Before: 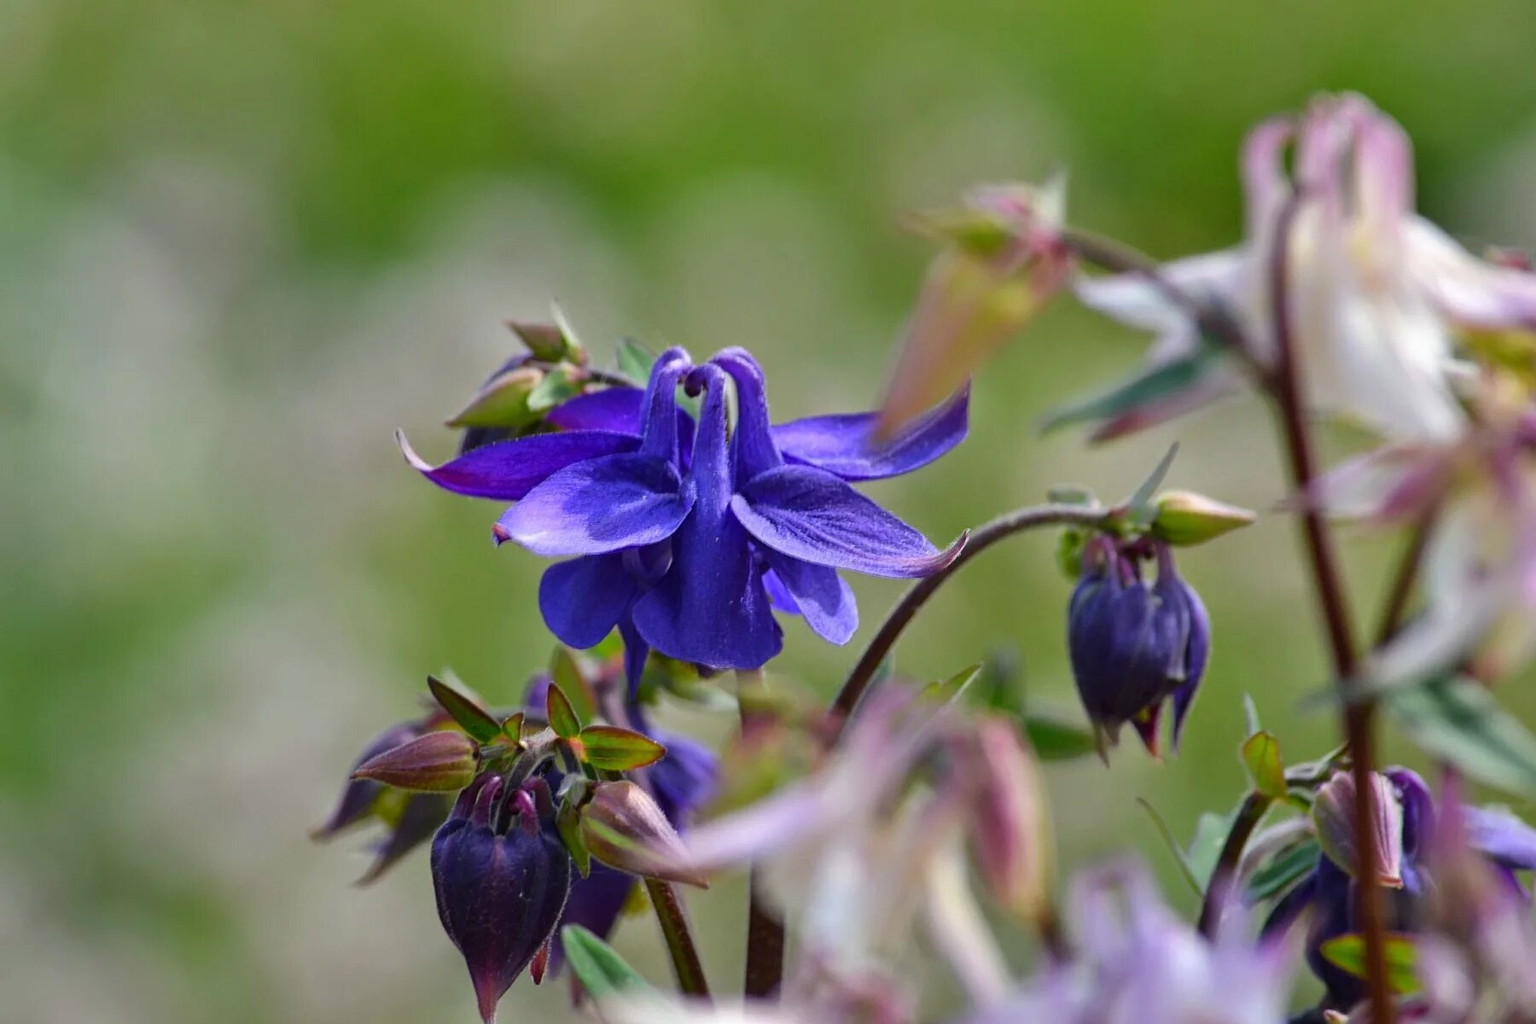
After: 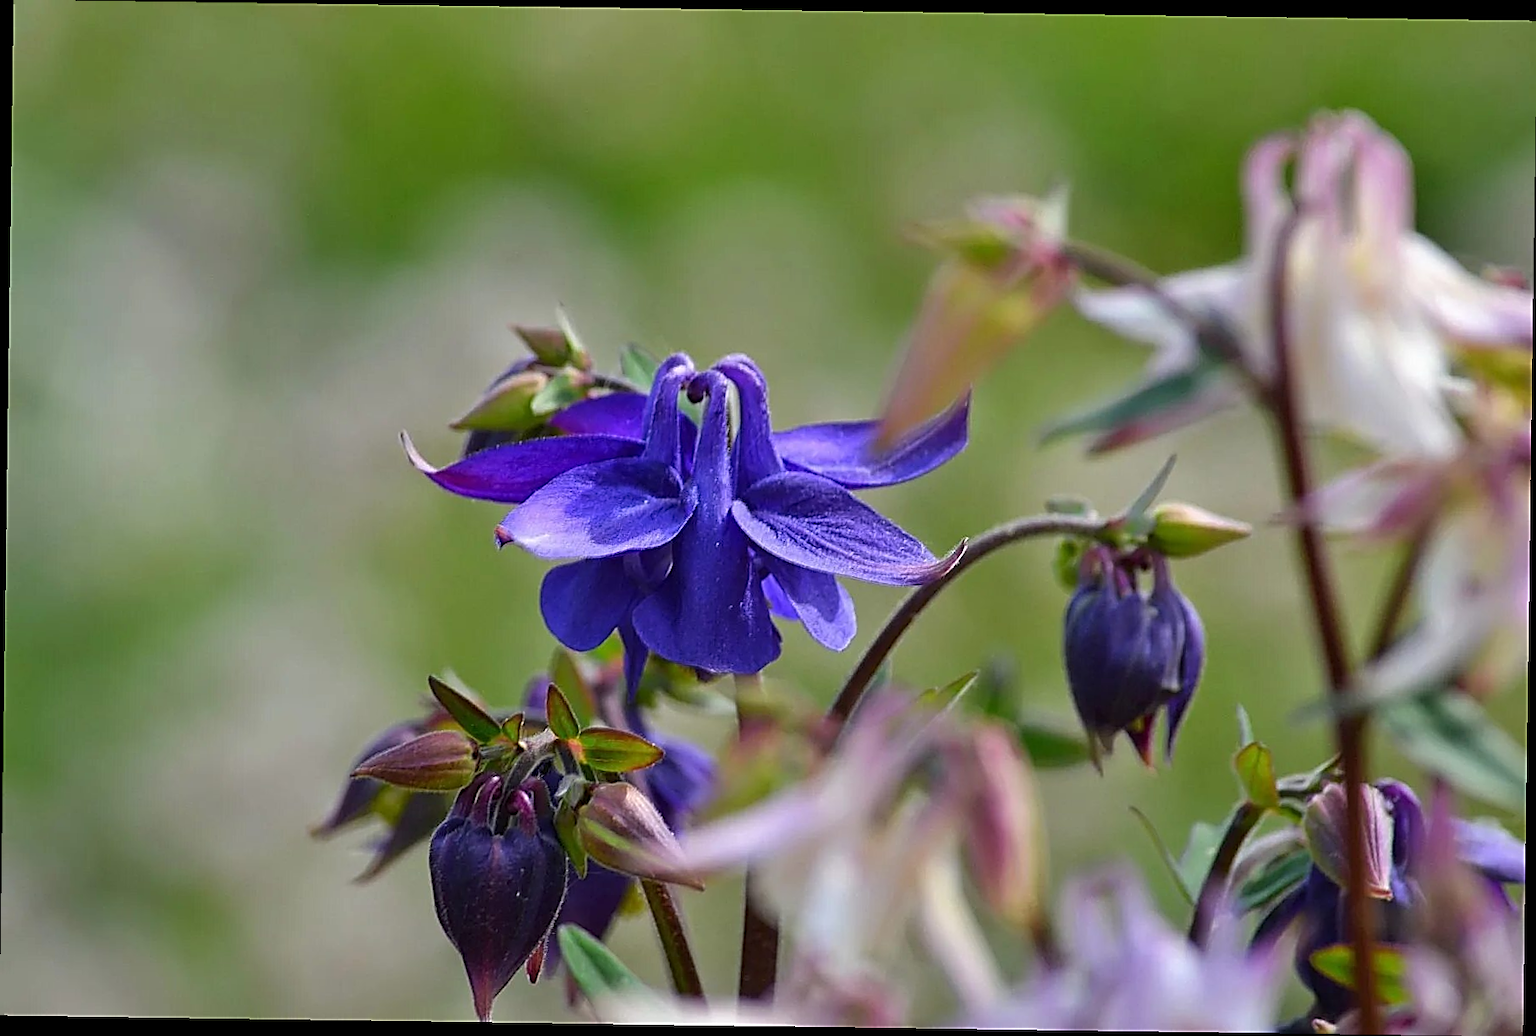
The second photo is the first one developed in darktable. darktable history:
sharpen: radius 1.685, amount 1.294
rotate and perspective: rotation 0.8°, automatic cropping off
